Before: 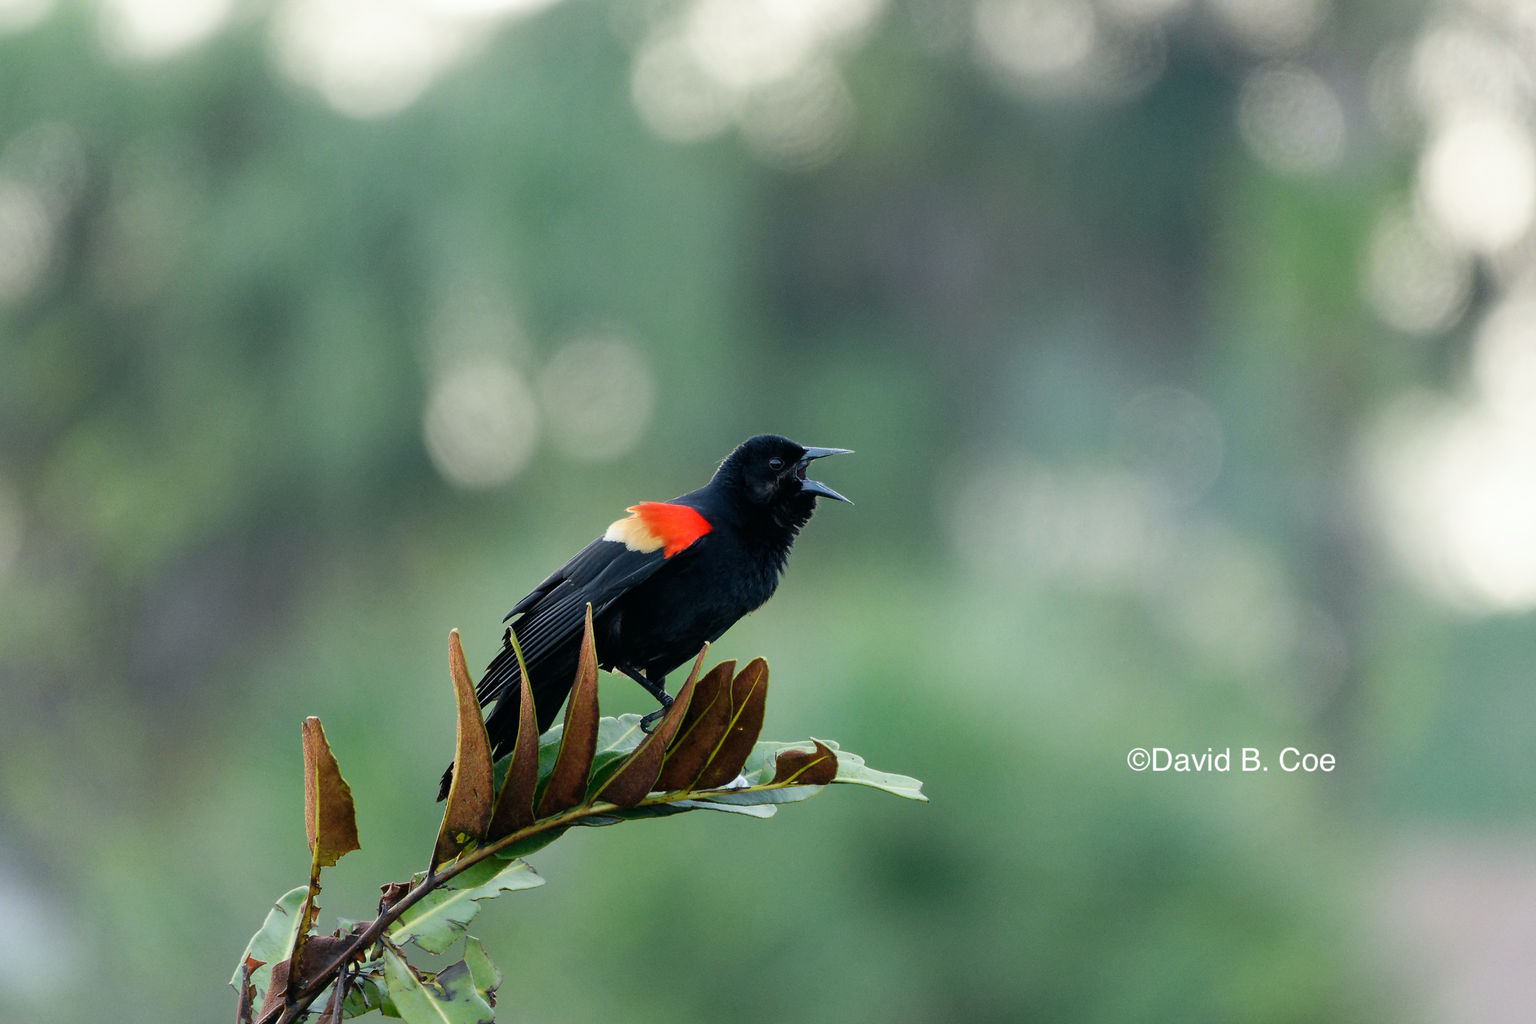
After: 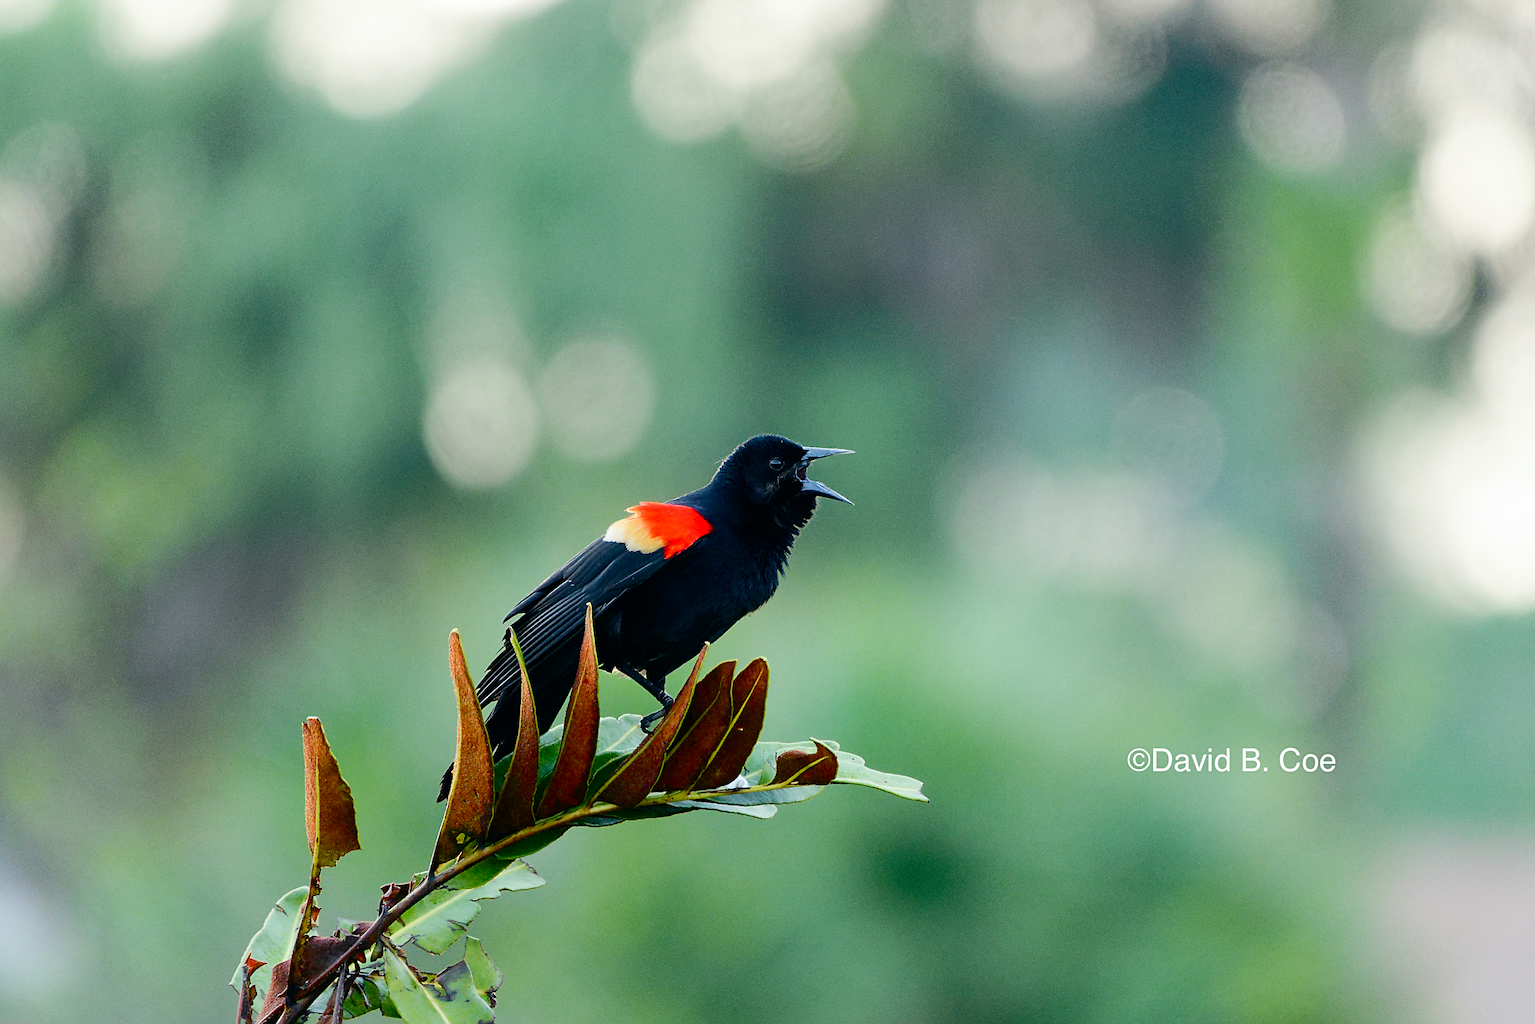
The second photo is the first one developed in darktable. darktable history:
color balance rgb: perceptual saturation grading › global saturation 20%, perceptual saturation grading › highlights -25%, perceptual saturation grading › shadows 50%, global vibrance -25%
sharpen: on, module defaults
tone curve: curves: ch0 [(0, 0) (0.126, 0.086) (0.338, 0.327) (0.494, 0.55) (0.703, 0.762) (1, 1)]; ch1 [(0, 0) (0.346, 0.324) (0.45, 0.431) (0.5, 0.5) (0.522, 0.517) (0.55, 0.578) (1, 1)]; ch2 [(0, 0) (0.44, 0.424) (0.501, 0.499) (0.554, 0.563) (0.622, 0.667) (0.707, 0.746) (1, 1)], color space Lab, independent channels, preserve colors none
